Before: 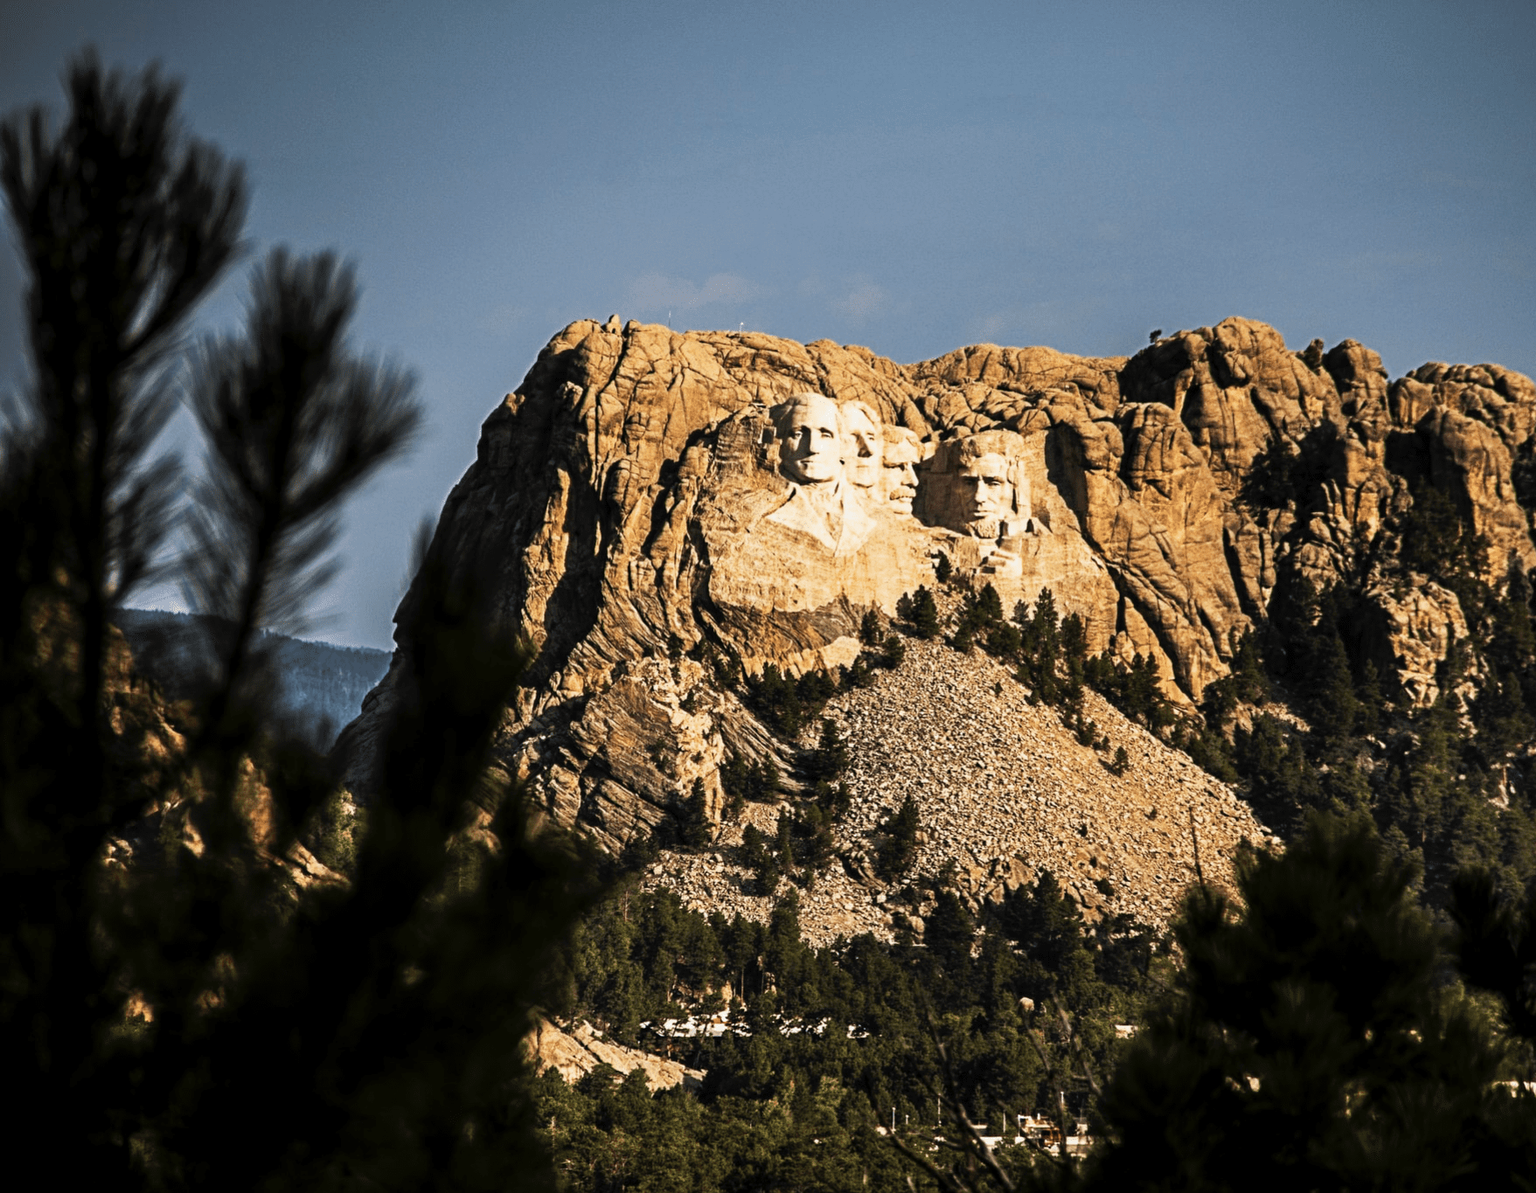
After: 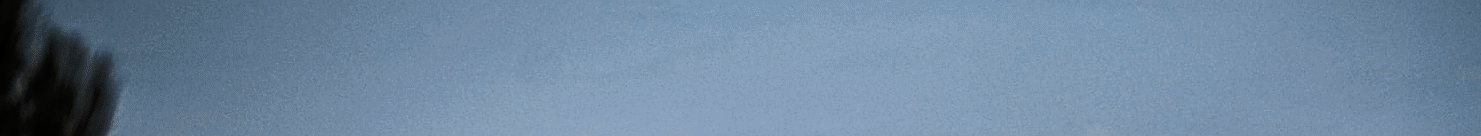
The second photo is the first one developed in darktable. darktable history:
contrast brightness saturation: contrast 0.28
vignetting: fall-off start 88.53%, fall-off radius 44.2%, saturation 0.376, width/height ratio 1.161
sharpen: on, module defaults
crop and rotate: left 9.644%, top 9.491%, right 6.021%, bottom 80.509%
